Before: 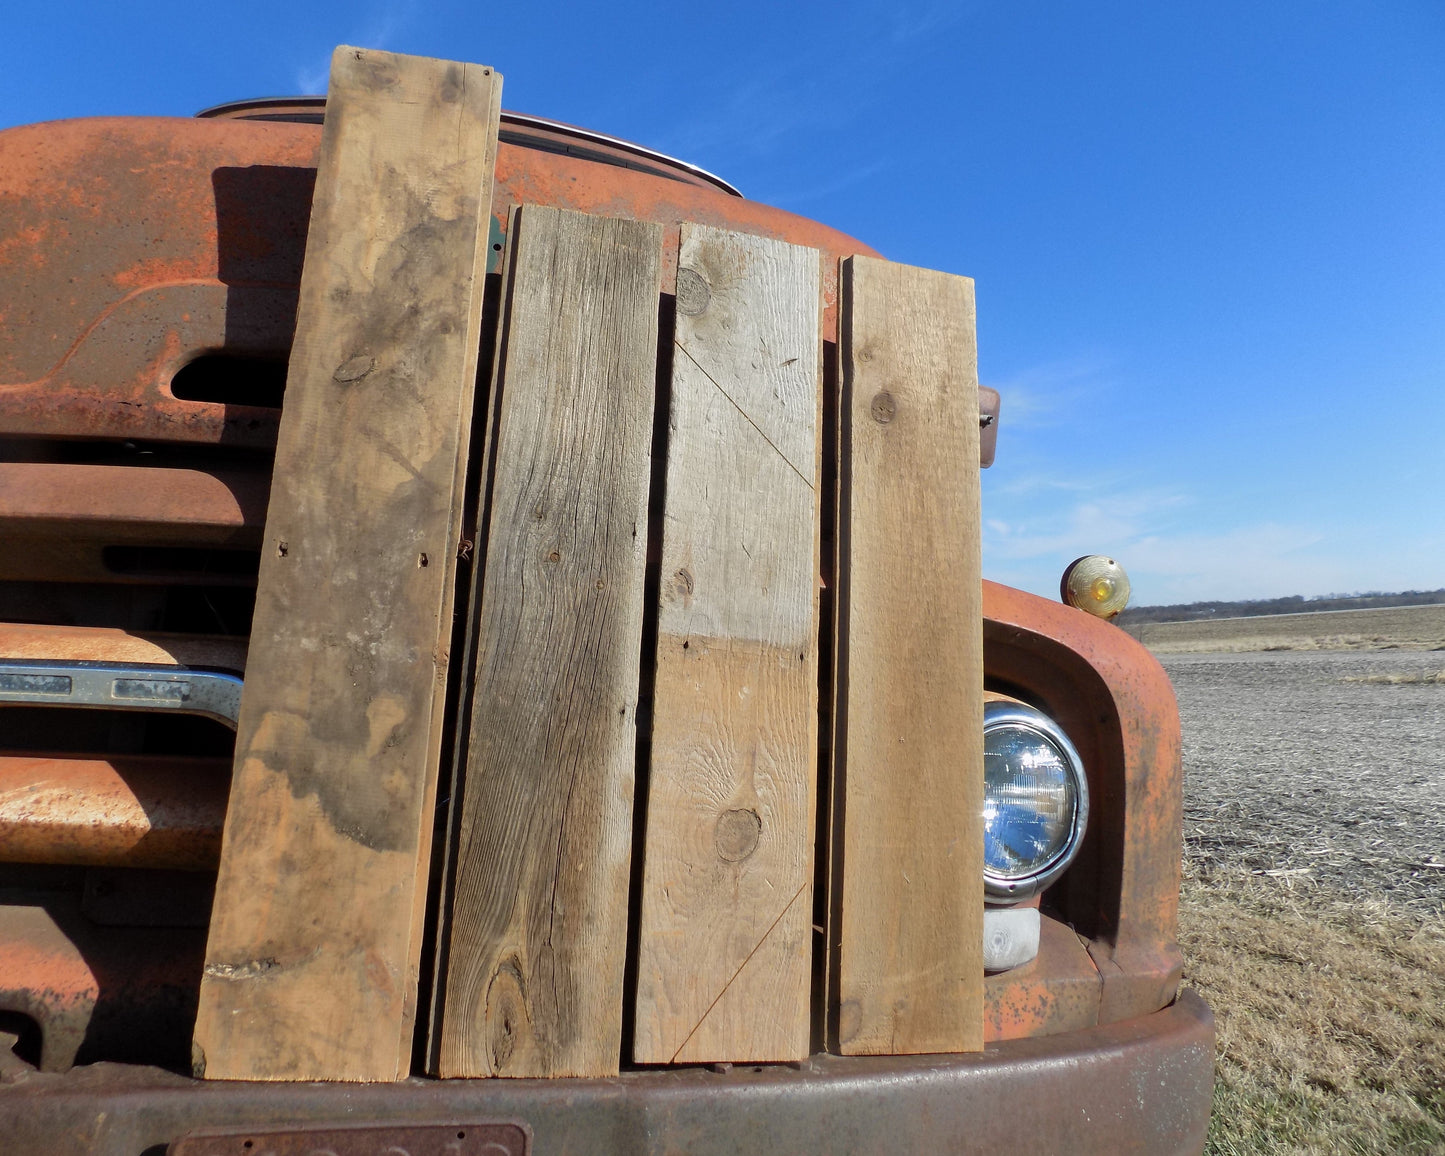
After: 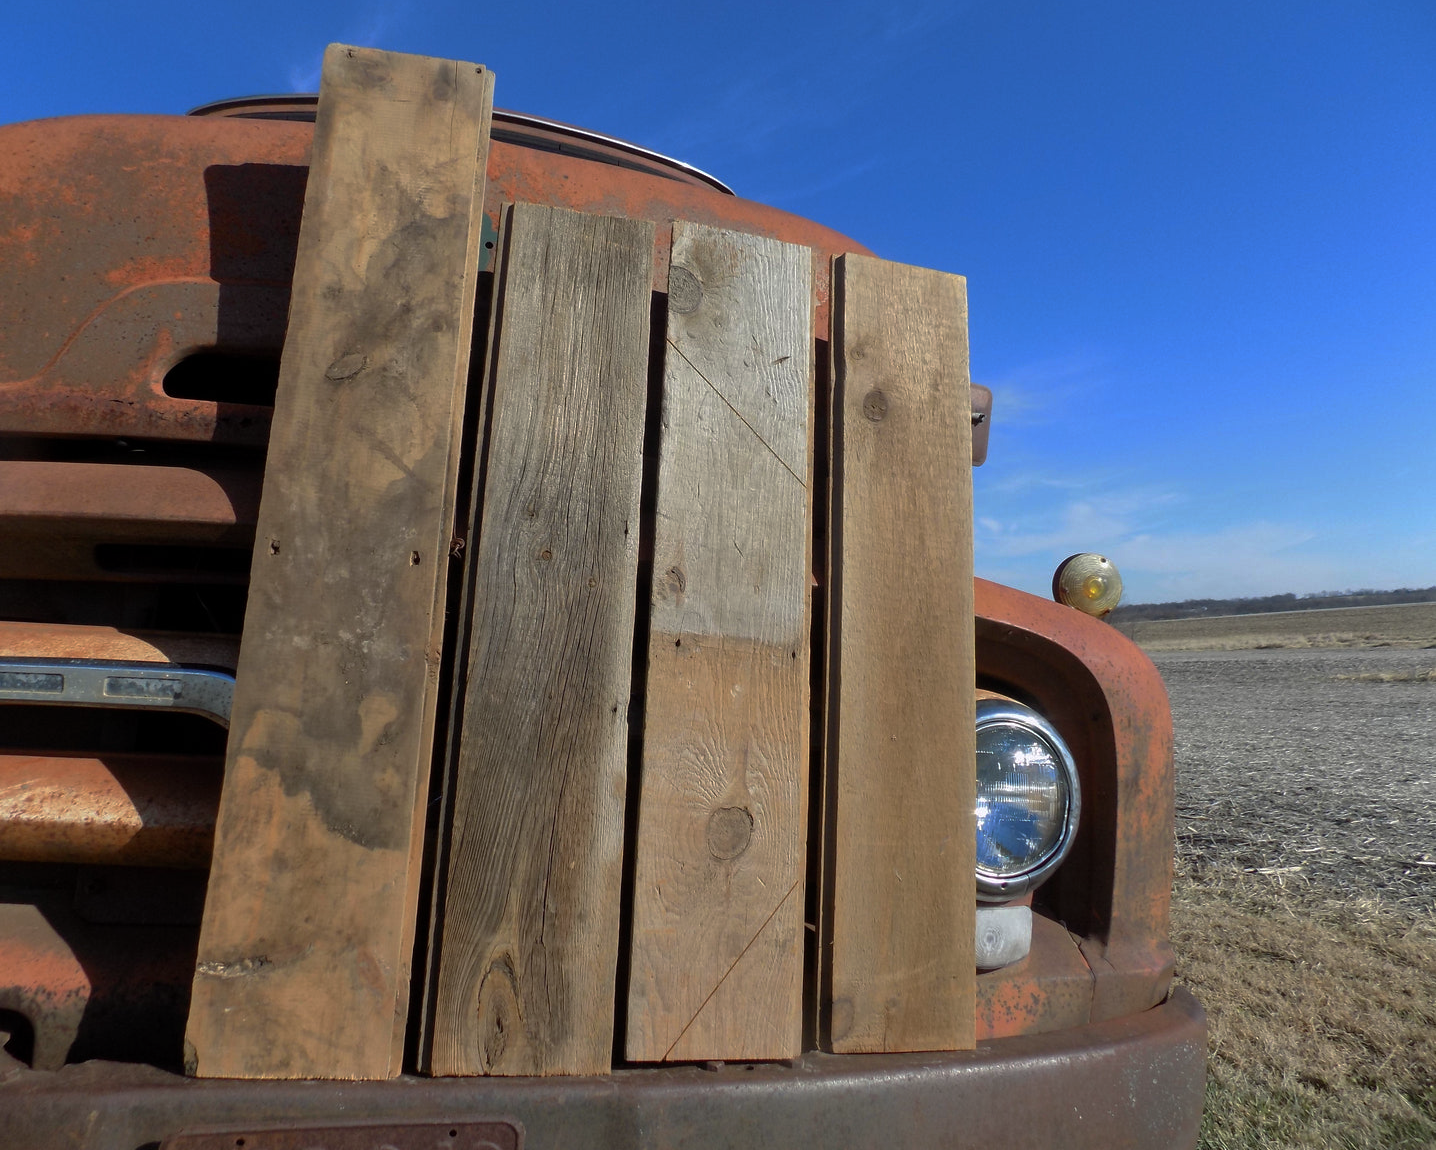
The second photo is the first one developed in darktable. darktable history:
crop and rotate: left 0.614%, top 0.179%, bottom 0.309%
base curve: curves: ch0 [(0, 0) (0.595, 0.418) (1, 1)], preserve colors none
